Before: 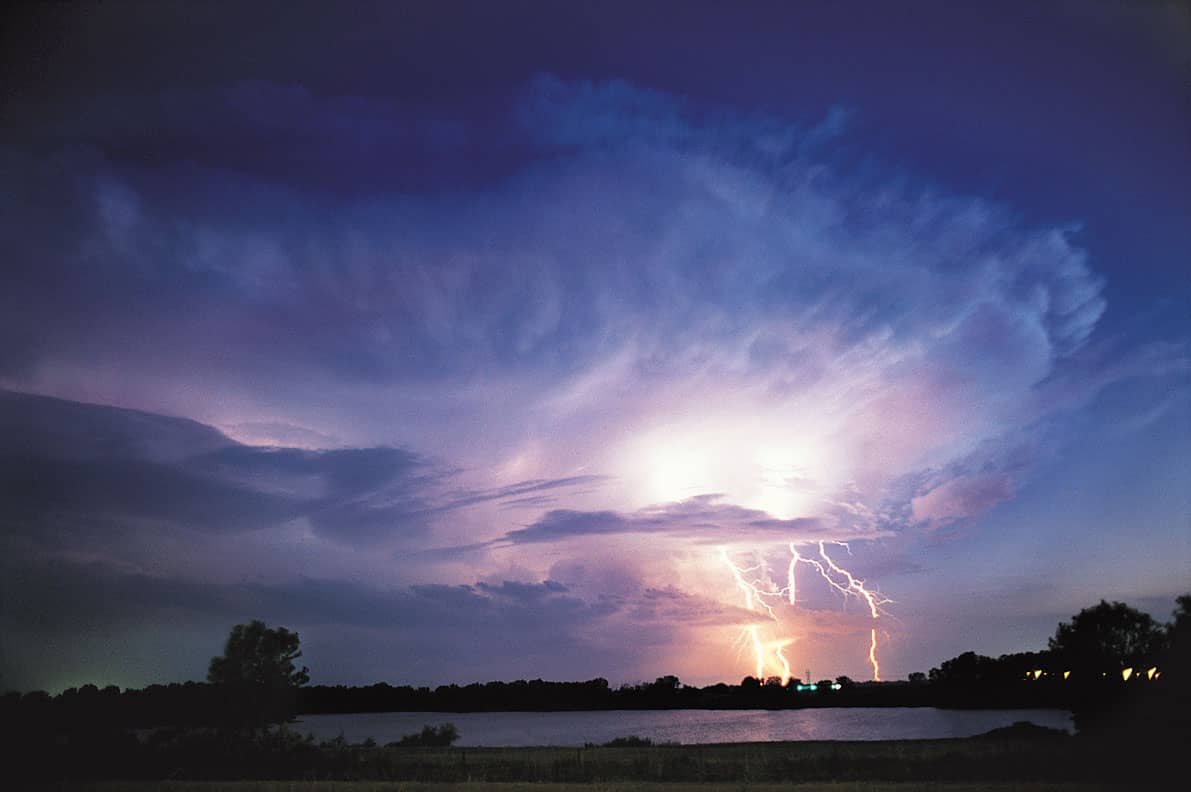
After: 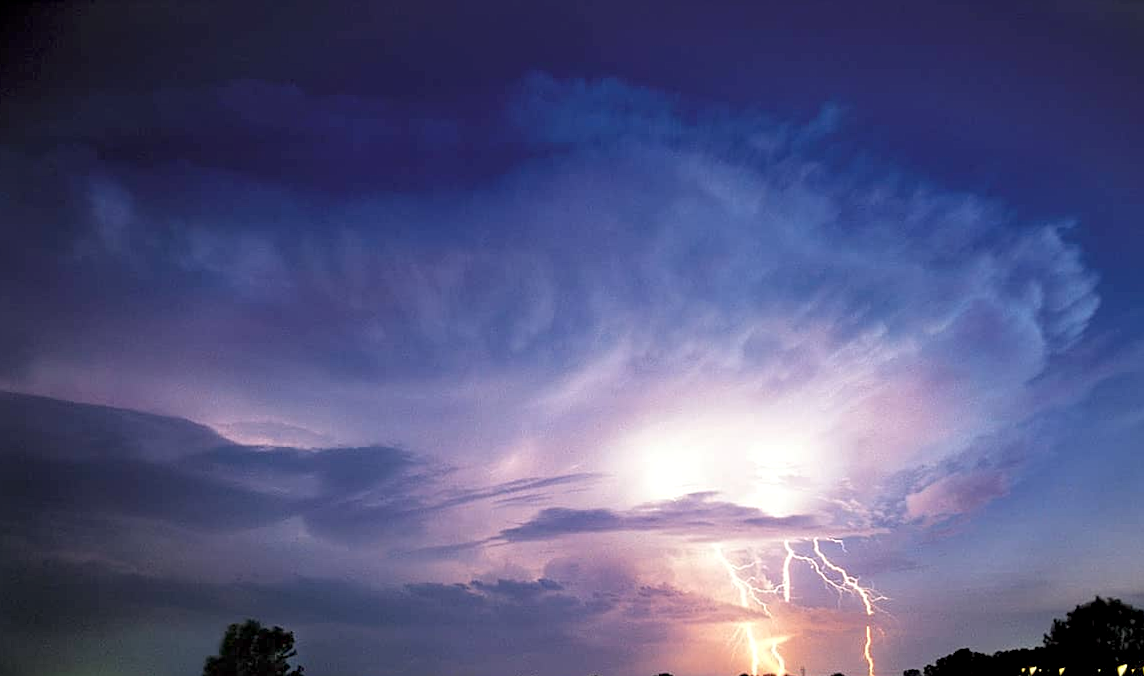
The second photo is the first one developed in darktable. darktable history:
crop and rotate: angle 0.2°, left 0.275%, right 3.127%, bottom 14.18%
color balance: on, module defaults
sharpen: radius 1.272, amount 0.305, threshold 0
exposure: black level correction 0.007, exposure 0.093 EV, compensate highlight preservation false
